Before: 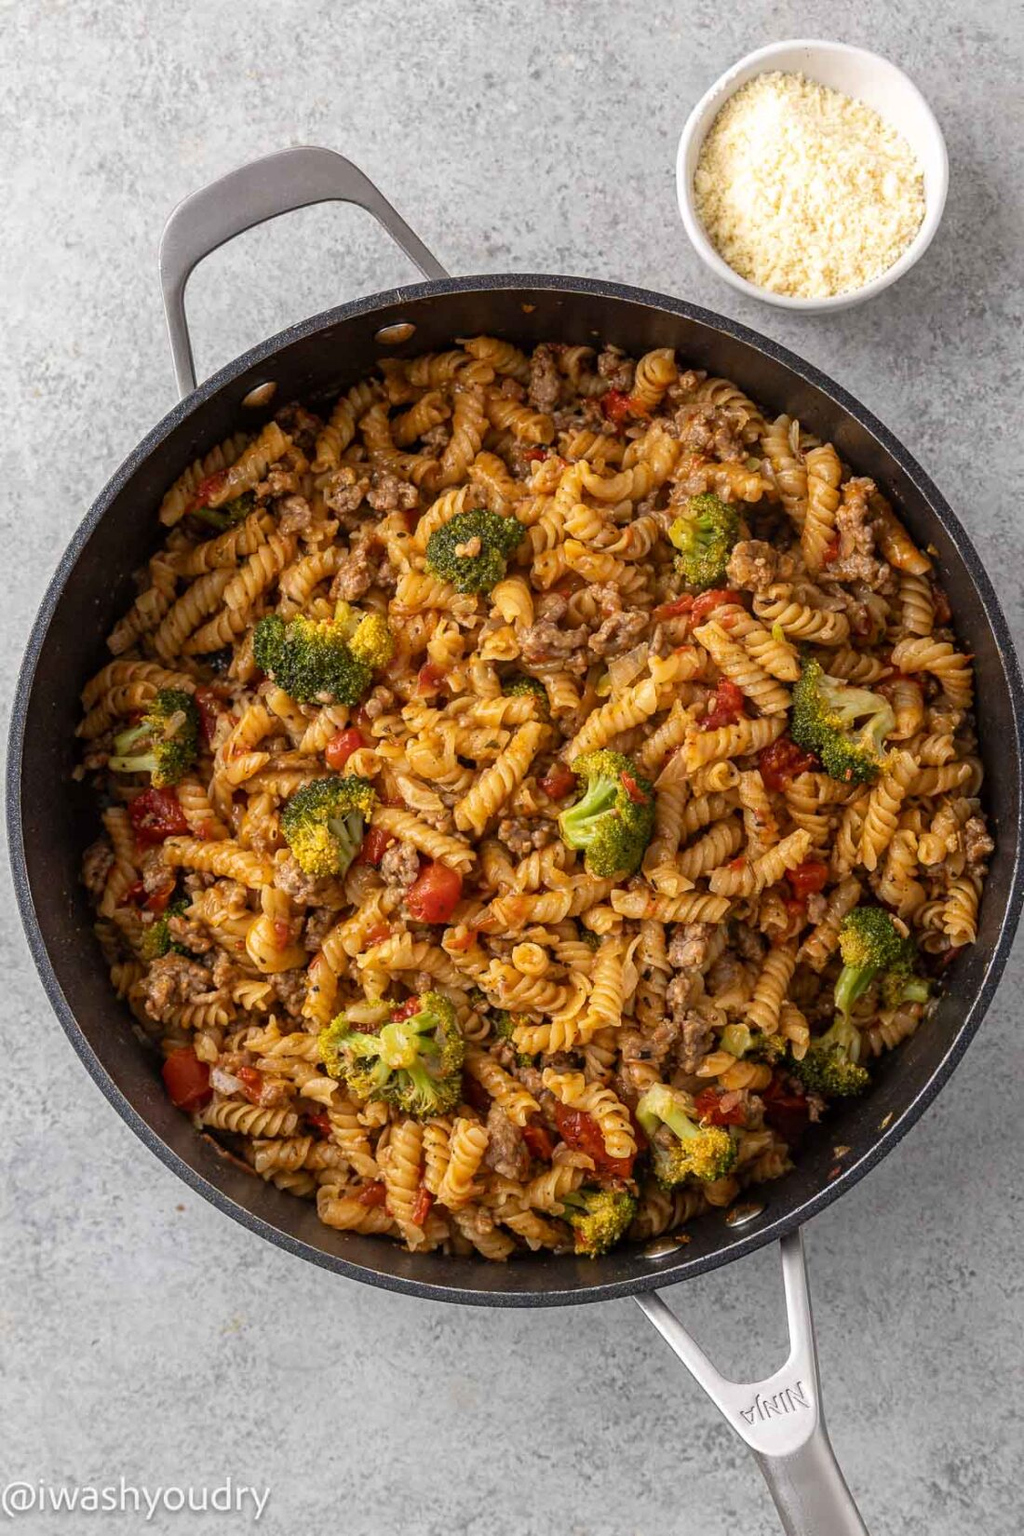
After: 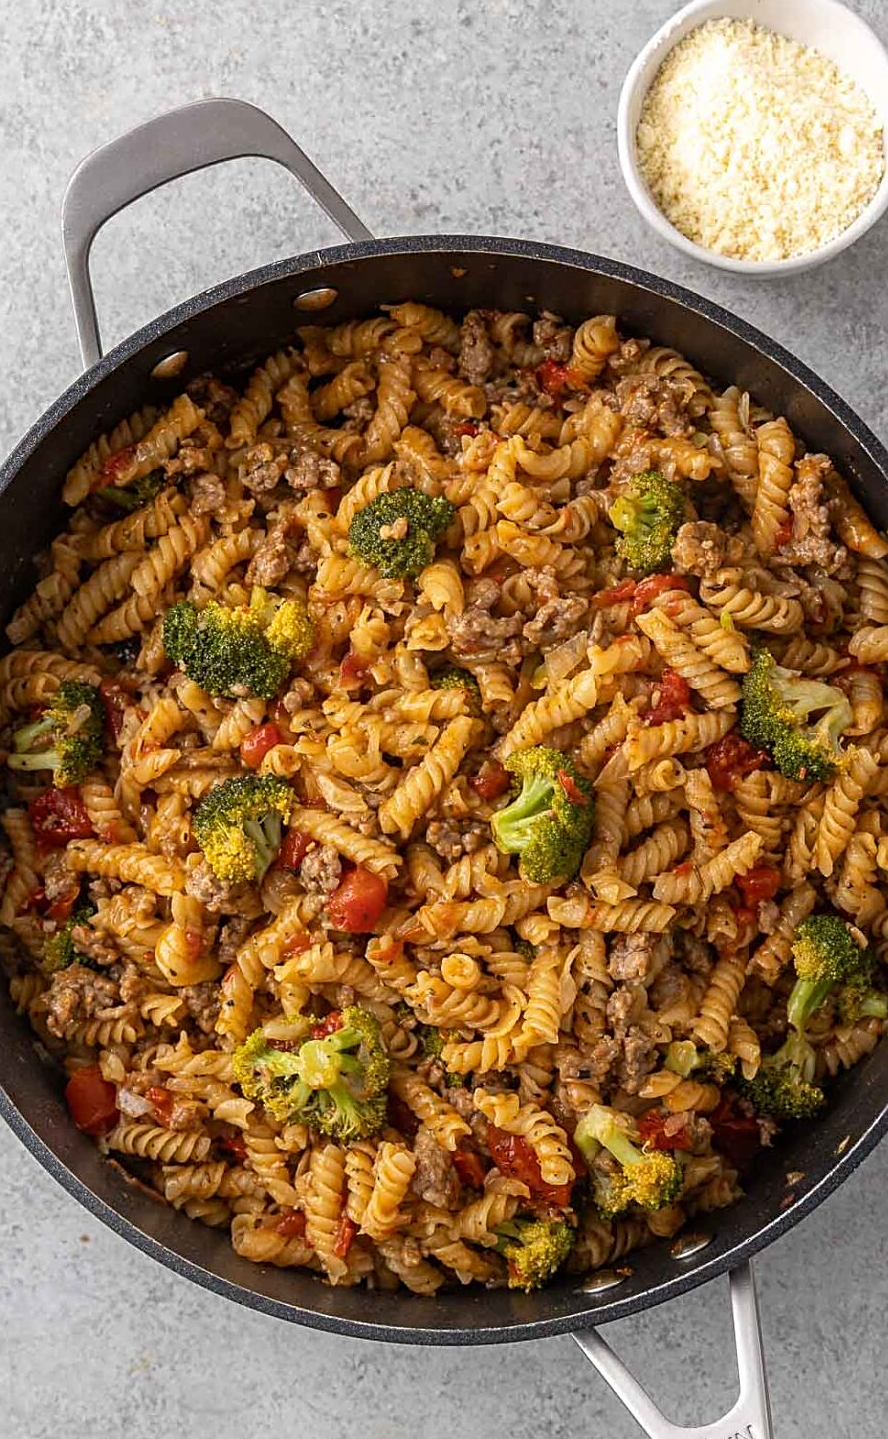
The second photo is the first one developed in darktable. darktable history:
sharpen: on, module defaults
crop: left 9.962%, top 3.589%, right 9.297%, bottom 9.183%
